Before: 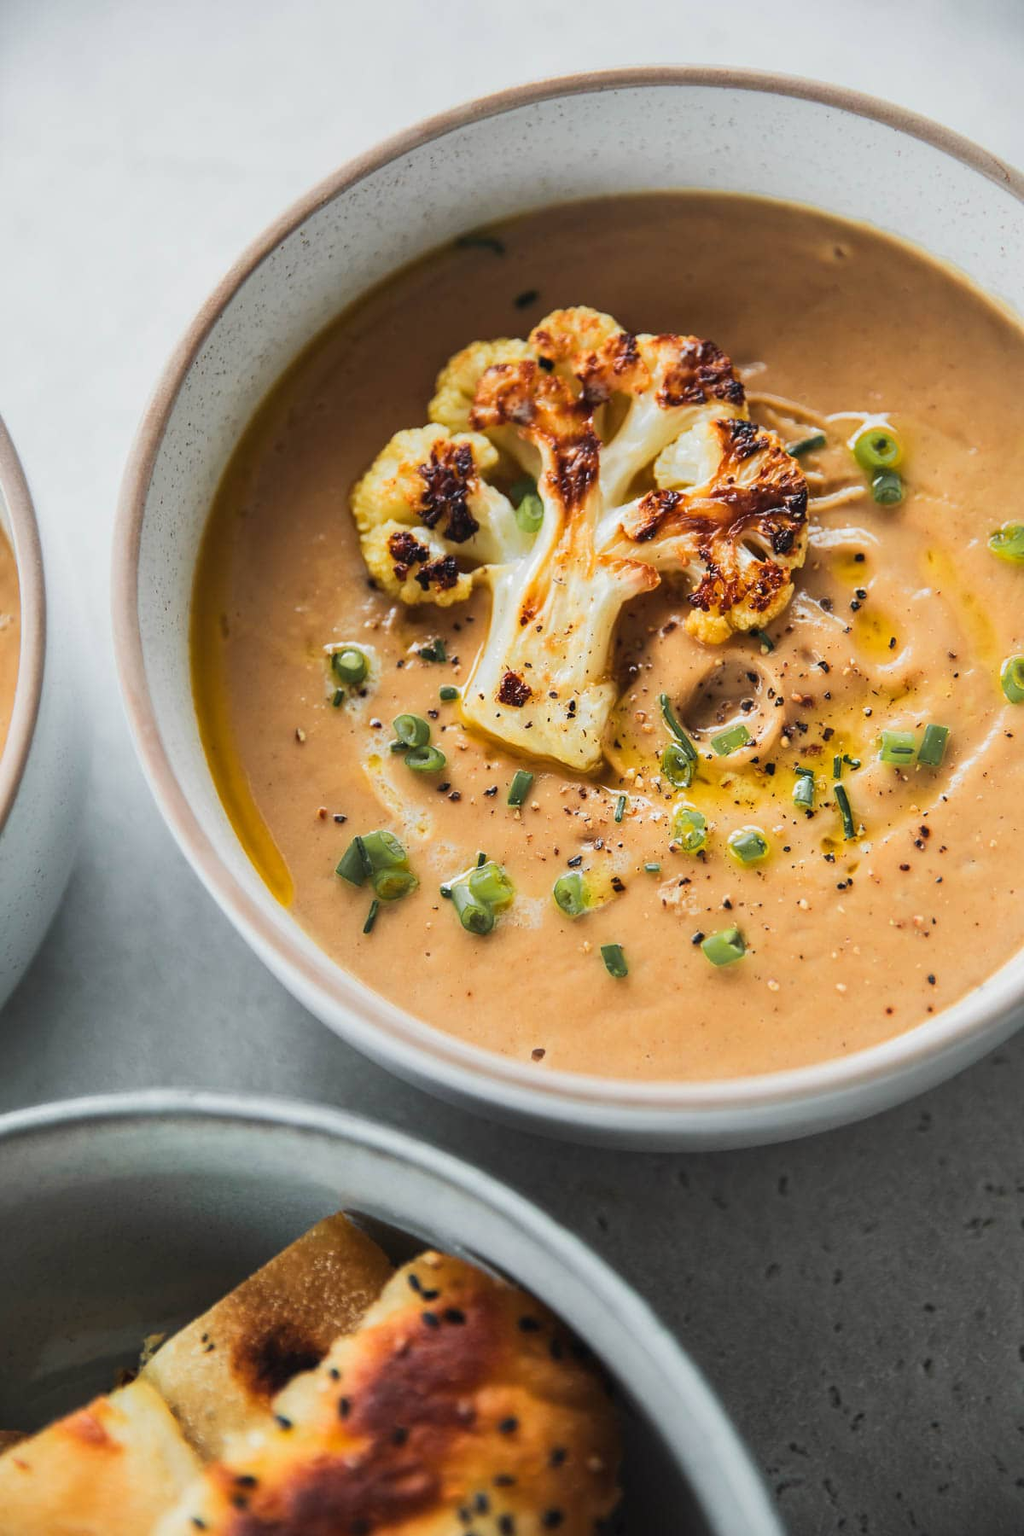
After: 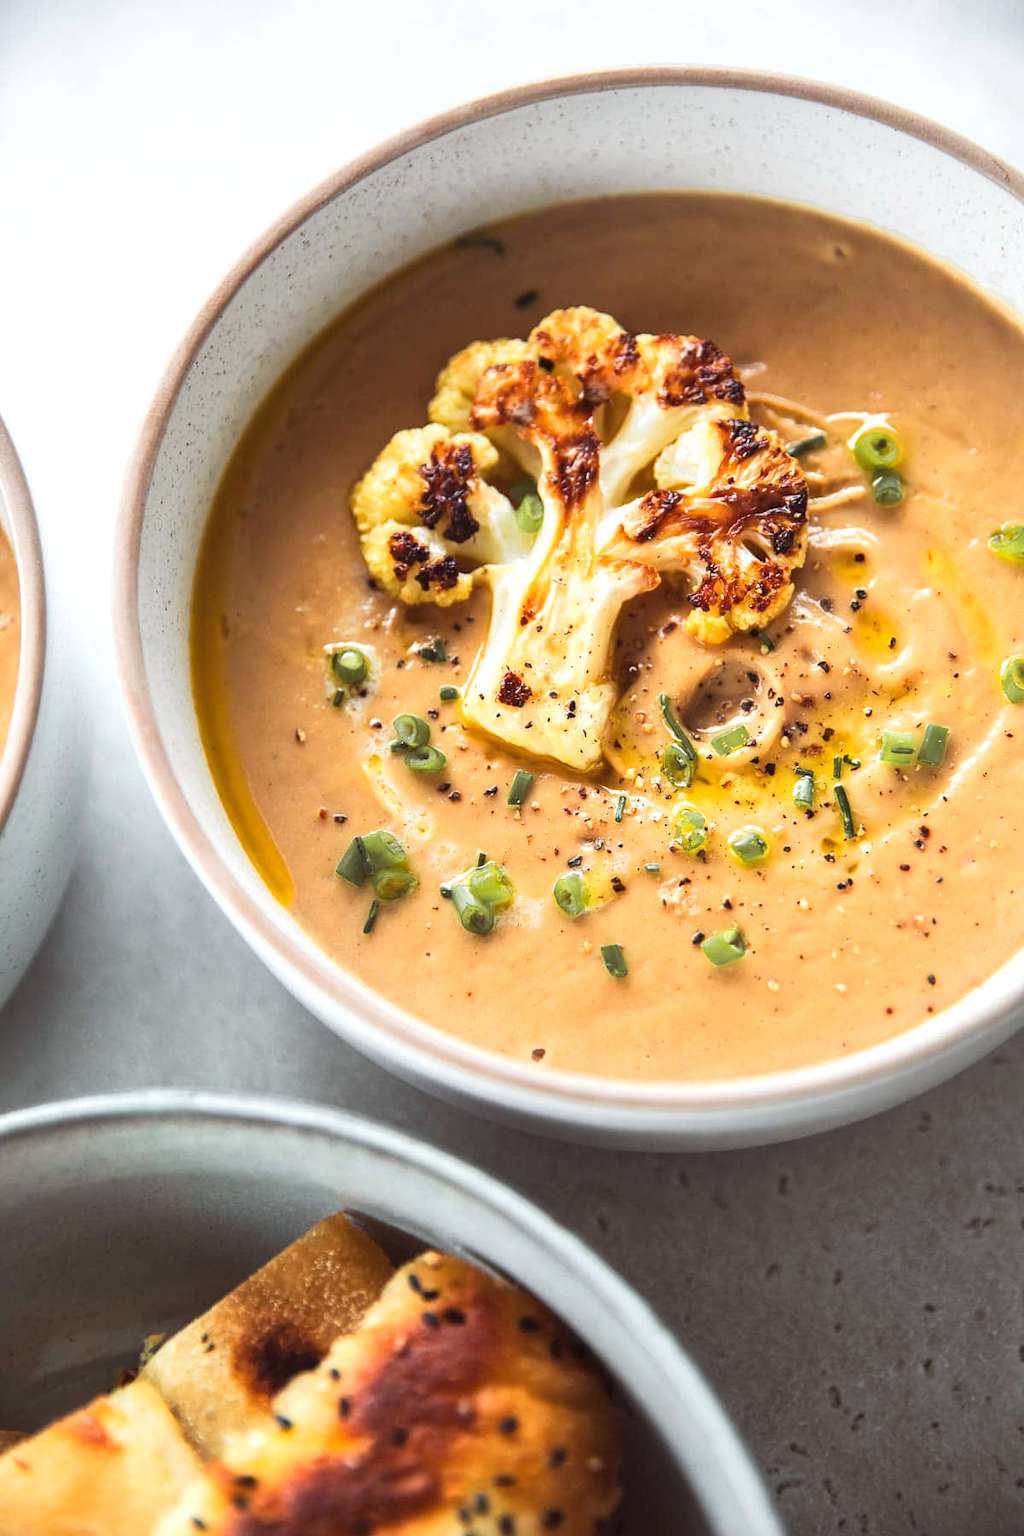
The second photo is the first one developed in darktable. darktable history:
color balance: mode lift, gamma, gain (sRGB), lift [1, 1.049, 1, 1]
exposure: black level correction 0.001, exposure 0.5 EV, compensate exposure bias true, compensate highlight preservation false
